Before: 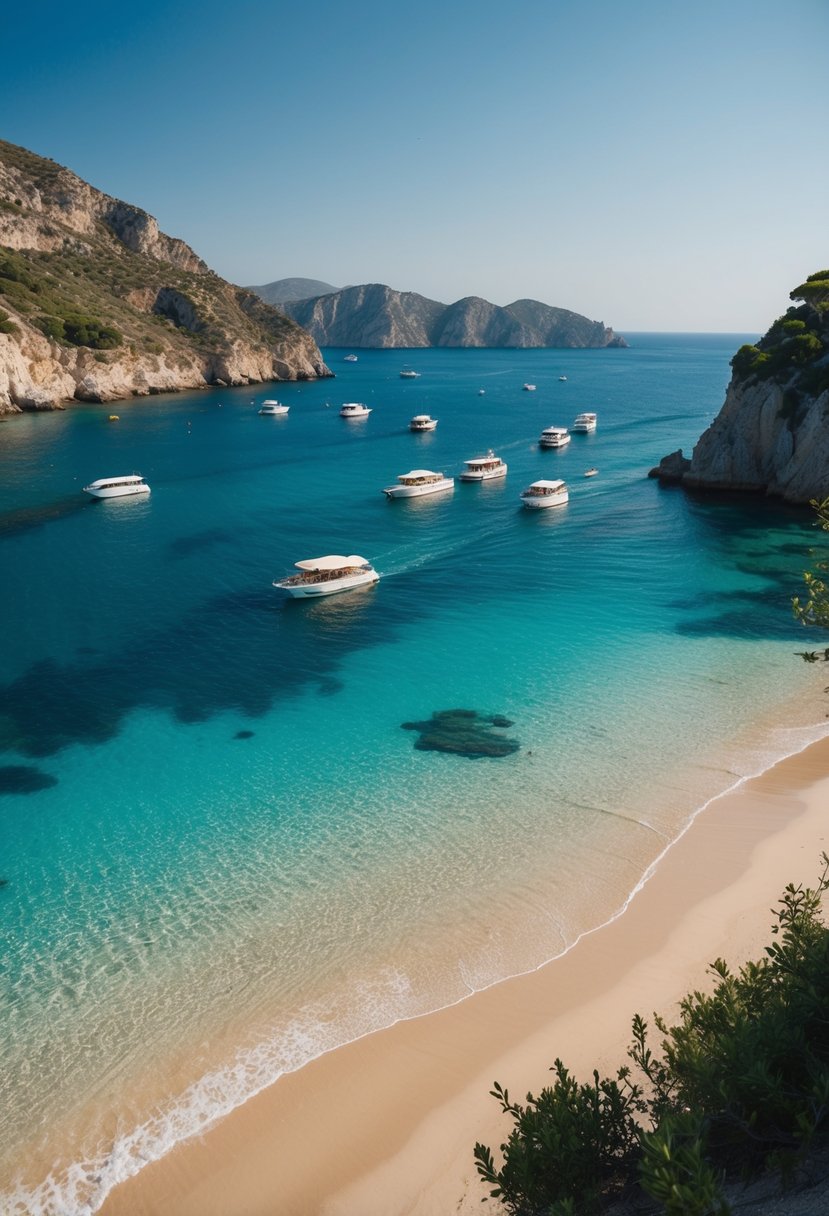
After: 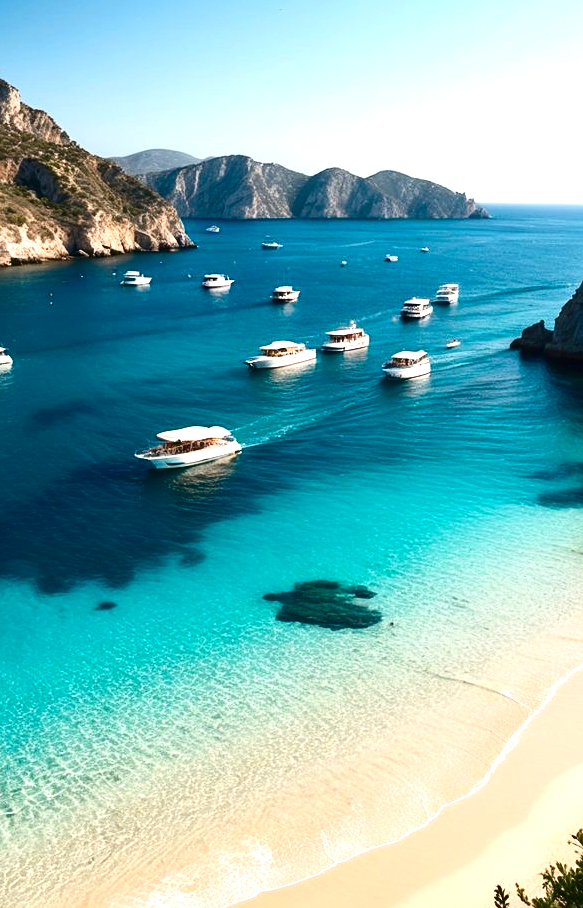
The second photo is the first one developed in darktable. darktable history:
crop and rotate: left 16.741%, top 10.656%, right 12.828%, bottom 14.653%
exposure: black level correction 0, exposure 1.095 EV, compensate exposure bias true, compensate highlight preservation false
contrast brightness saturation: contrast 0.193, brightness -0.24, saturation 0.108
sharpen: amount 0.211
